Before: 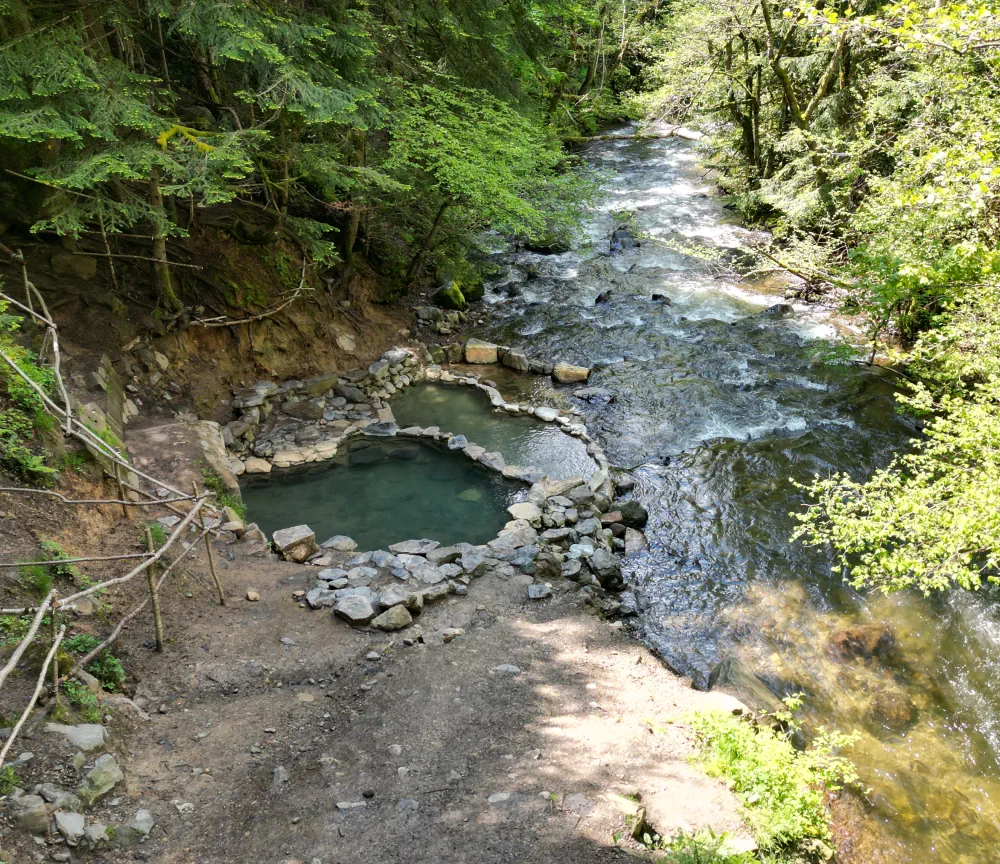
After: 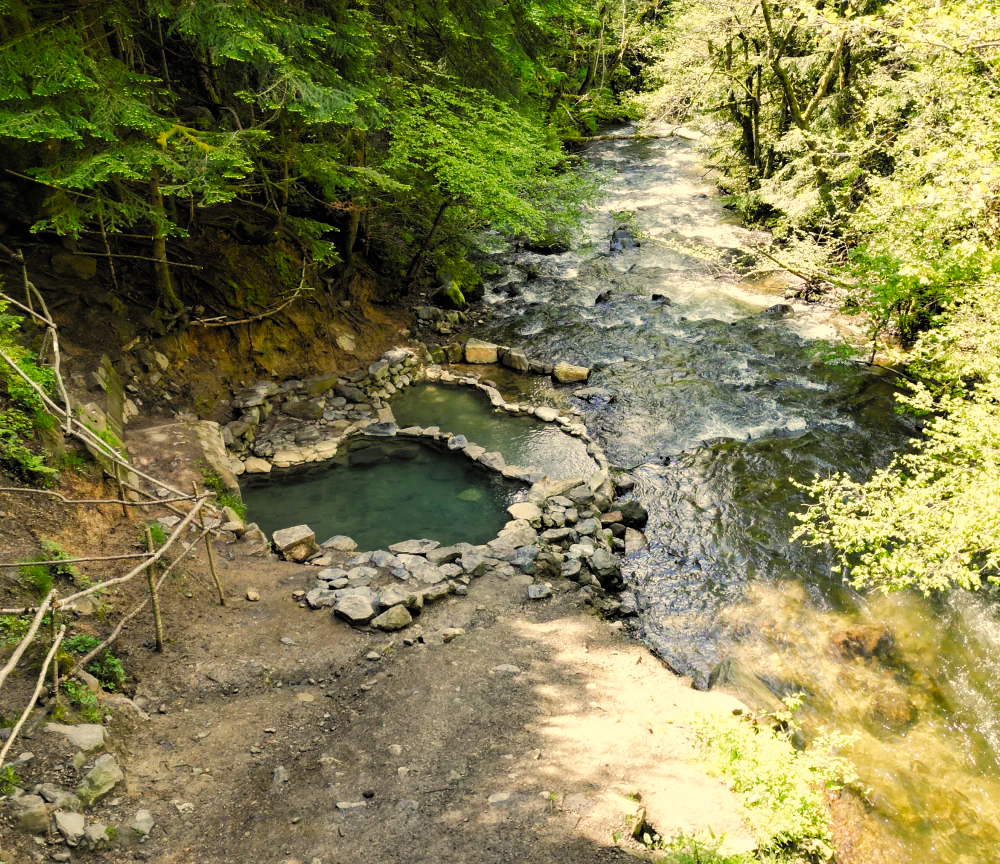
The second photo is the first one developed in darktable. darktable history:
filmic: grey point source 18, black point source -8.65, white point source 2.45, grey point target 18, white point target 100, output power 2.2, latitude stops 2, contrast 1.5, saturation 100, global saturation 100
shadows and highlights: shadows -40.15, highlights 62.88, soften with gaussian
contrast brightness saturation: contrast 0.07, brightness 0.08, saturation 0.18
color correction: highlights a* 2.72, highlights b* 22.8
